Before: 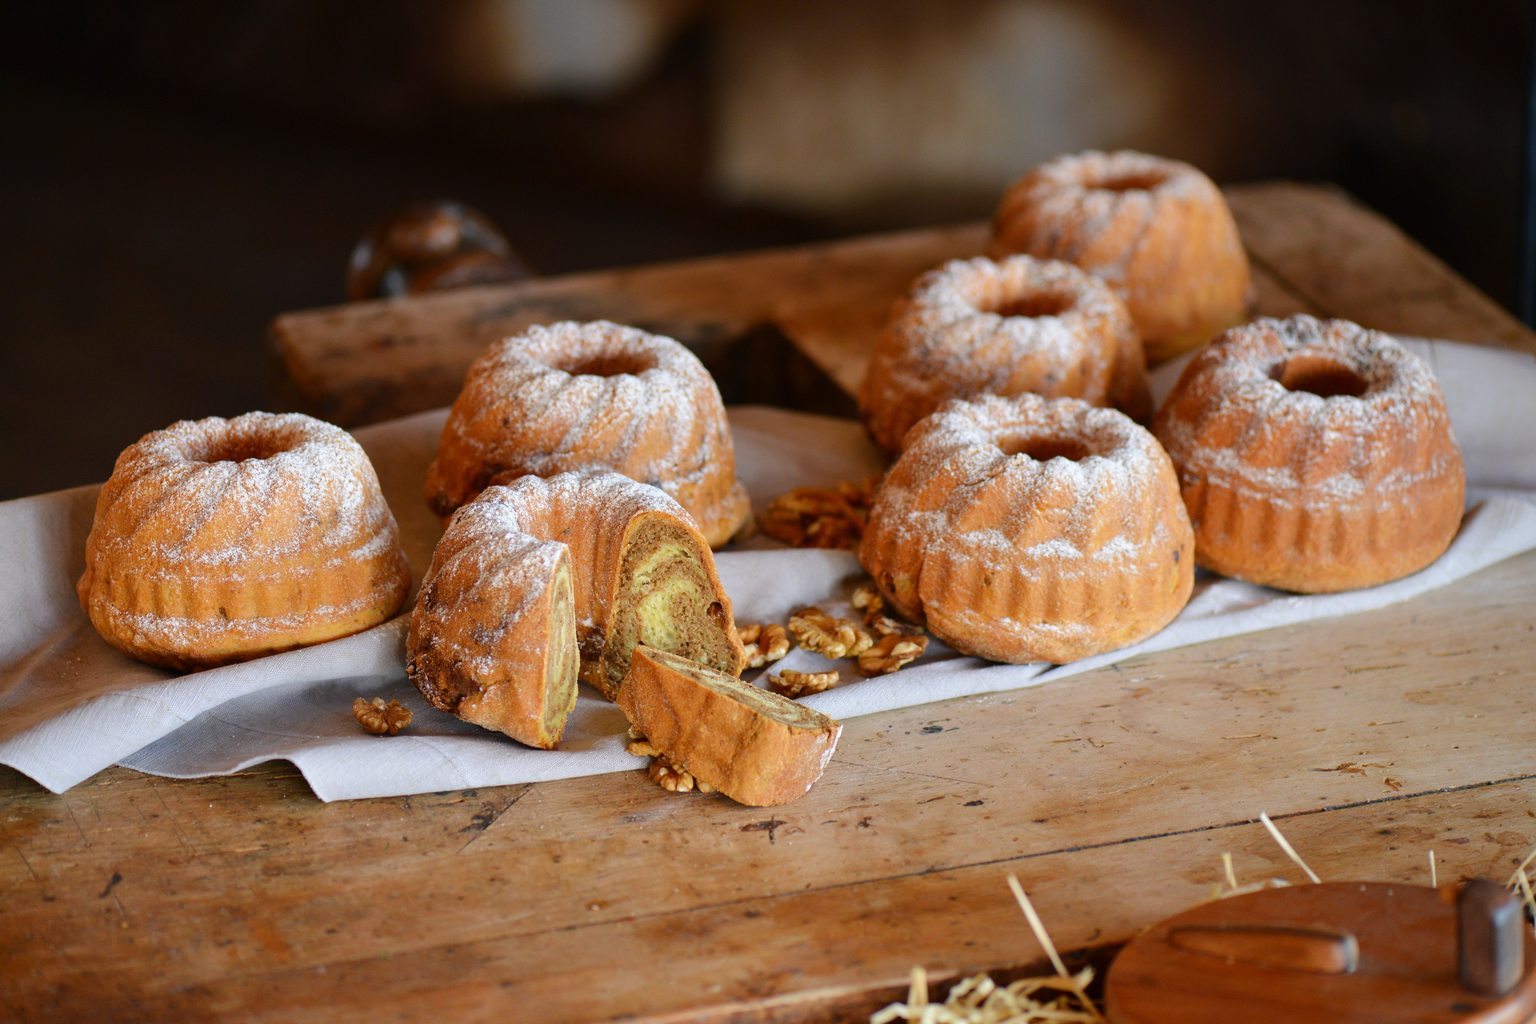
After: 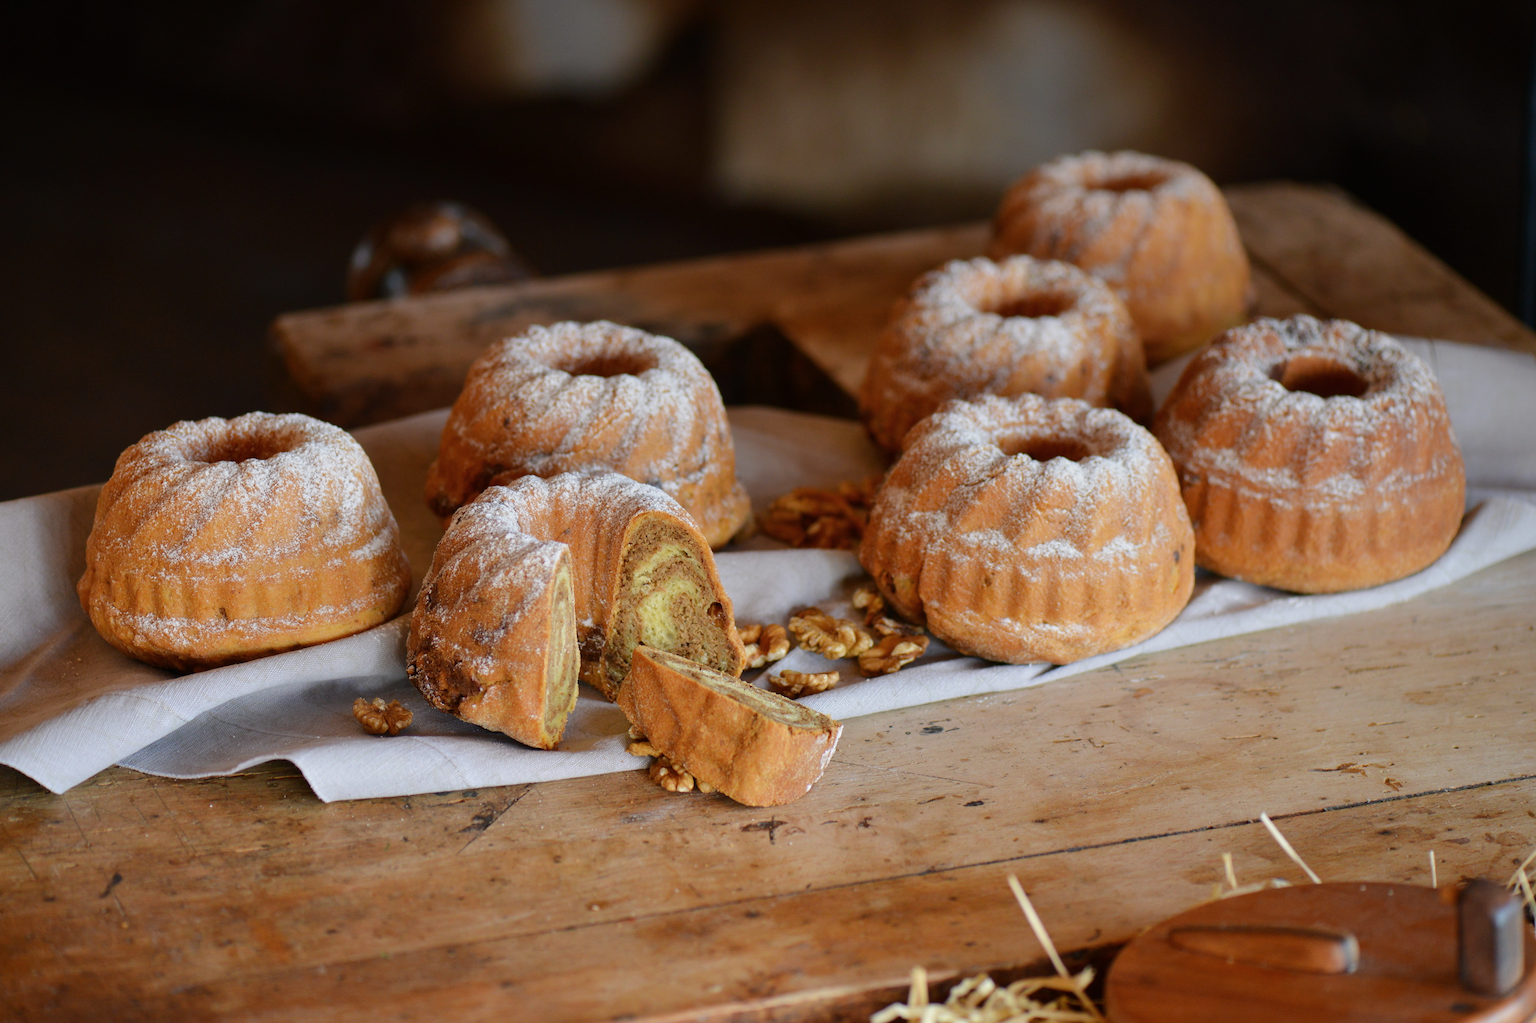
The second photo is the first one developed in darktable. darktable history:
graduated density: on, module defaults
contrast brightness saturation: contrast 0.01, saturation -0.05
